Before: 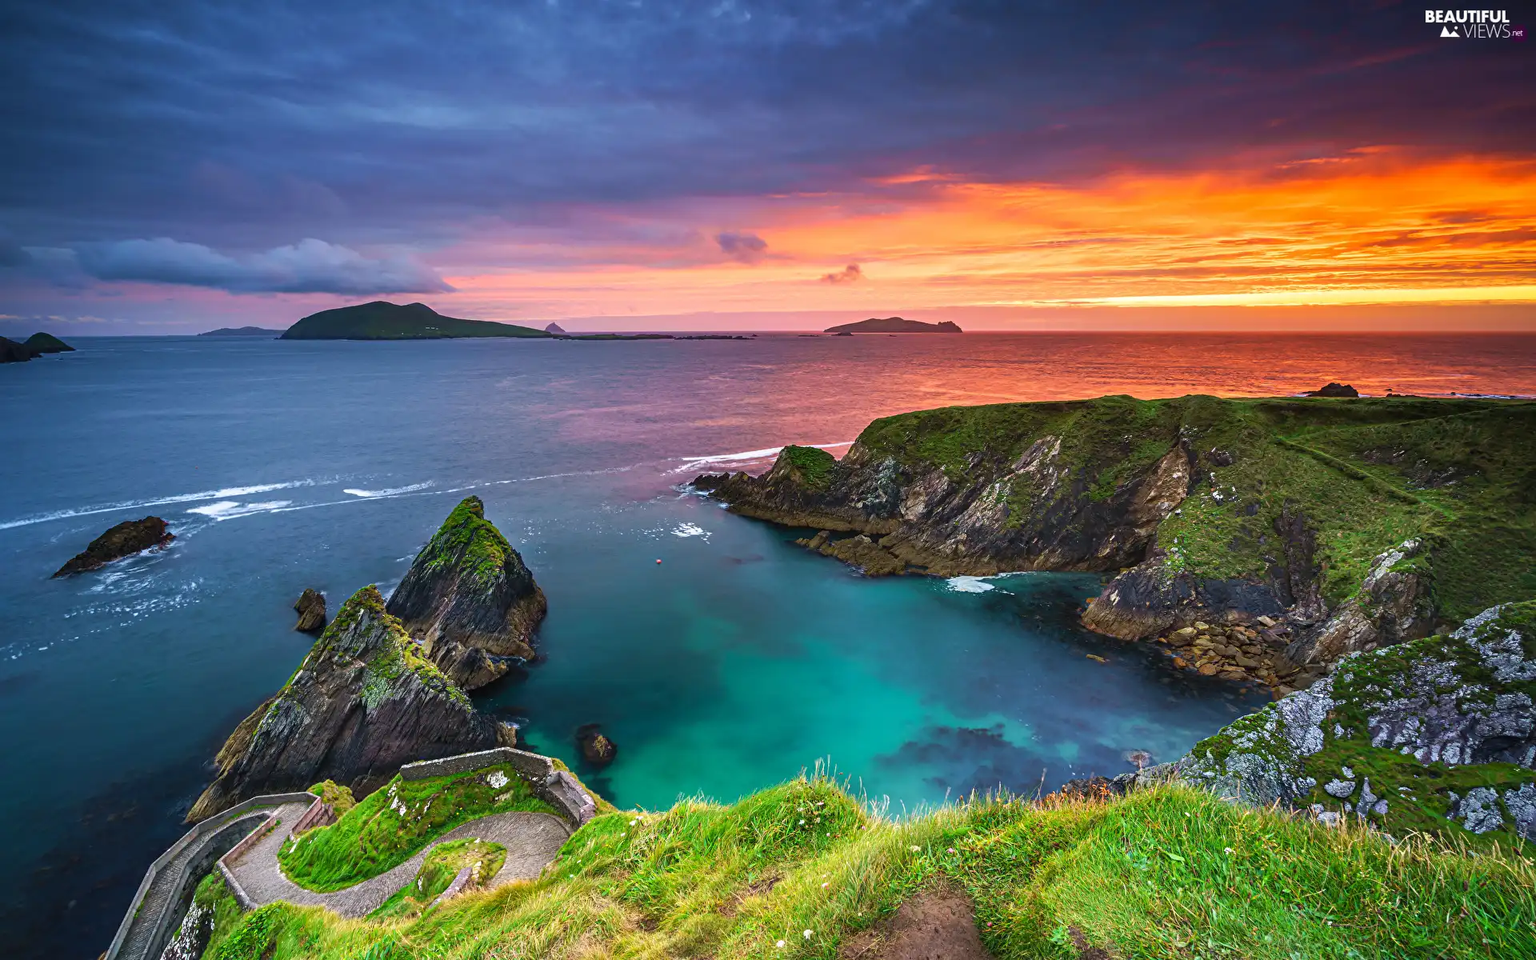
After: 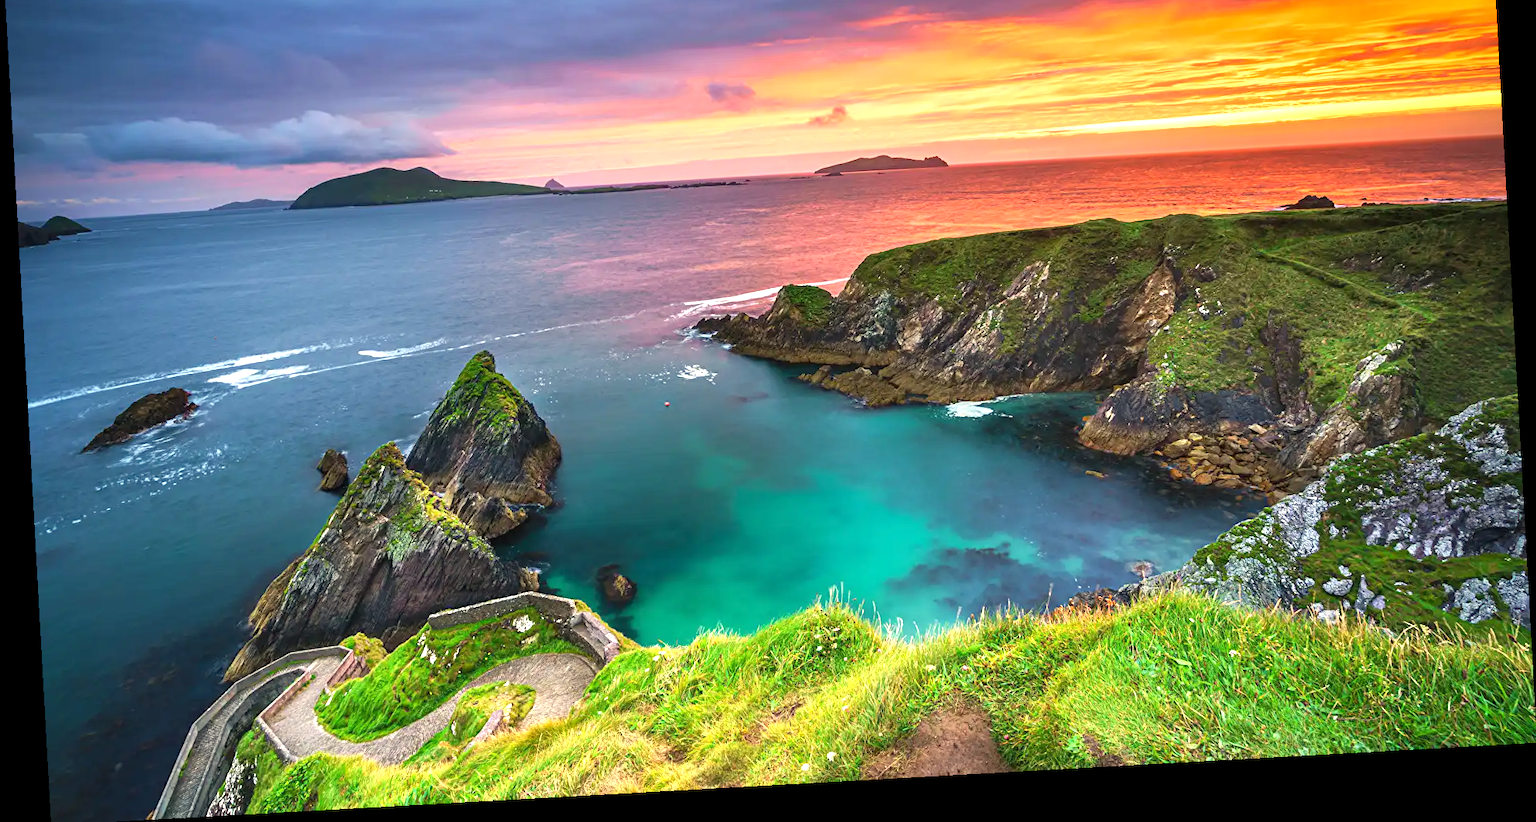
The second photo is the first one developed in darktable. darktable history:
white balance: red 1.029, blue 0.92
exposure: exposure 0.7 EV, compensate highlight preservation false
rotate and perspective: rotation -3.18°, automatic cropping off
crop and rotate: top 18.507%
